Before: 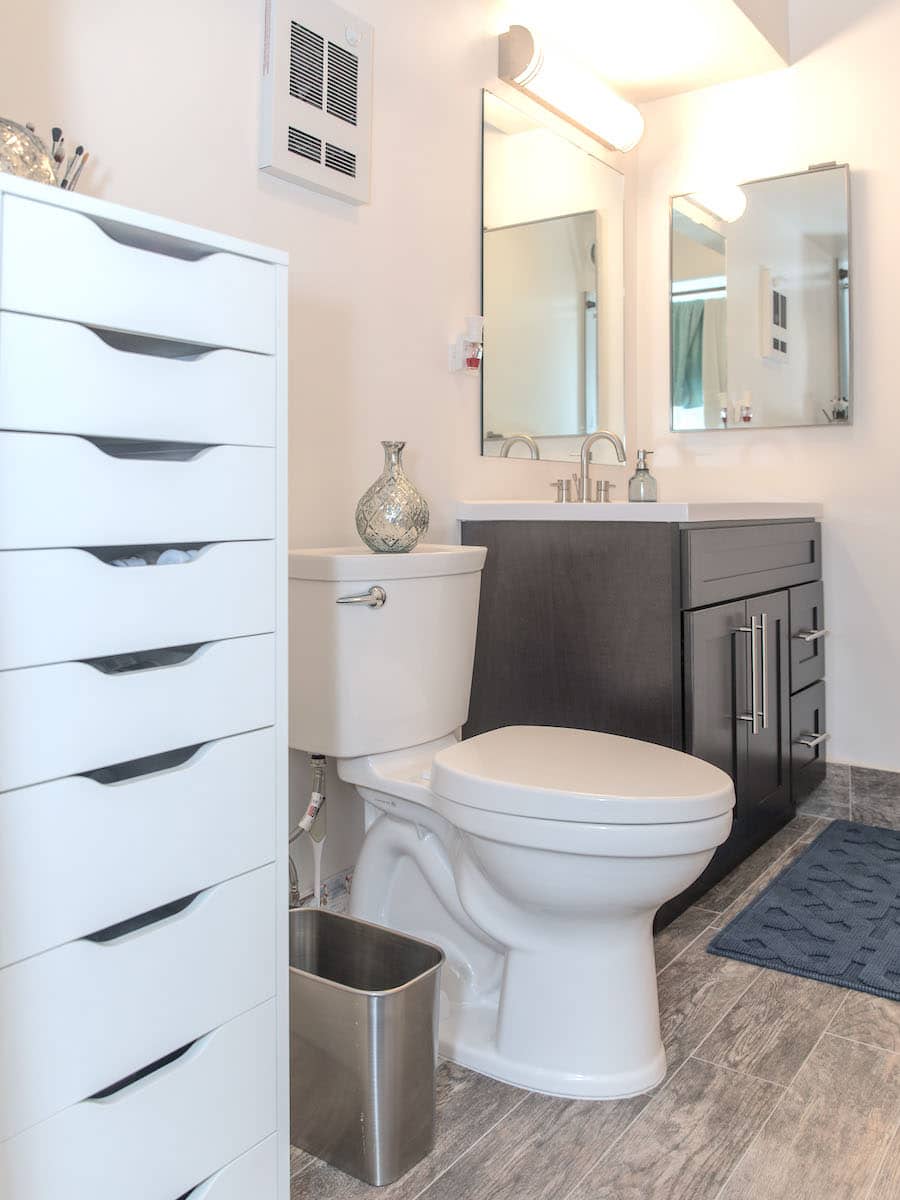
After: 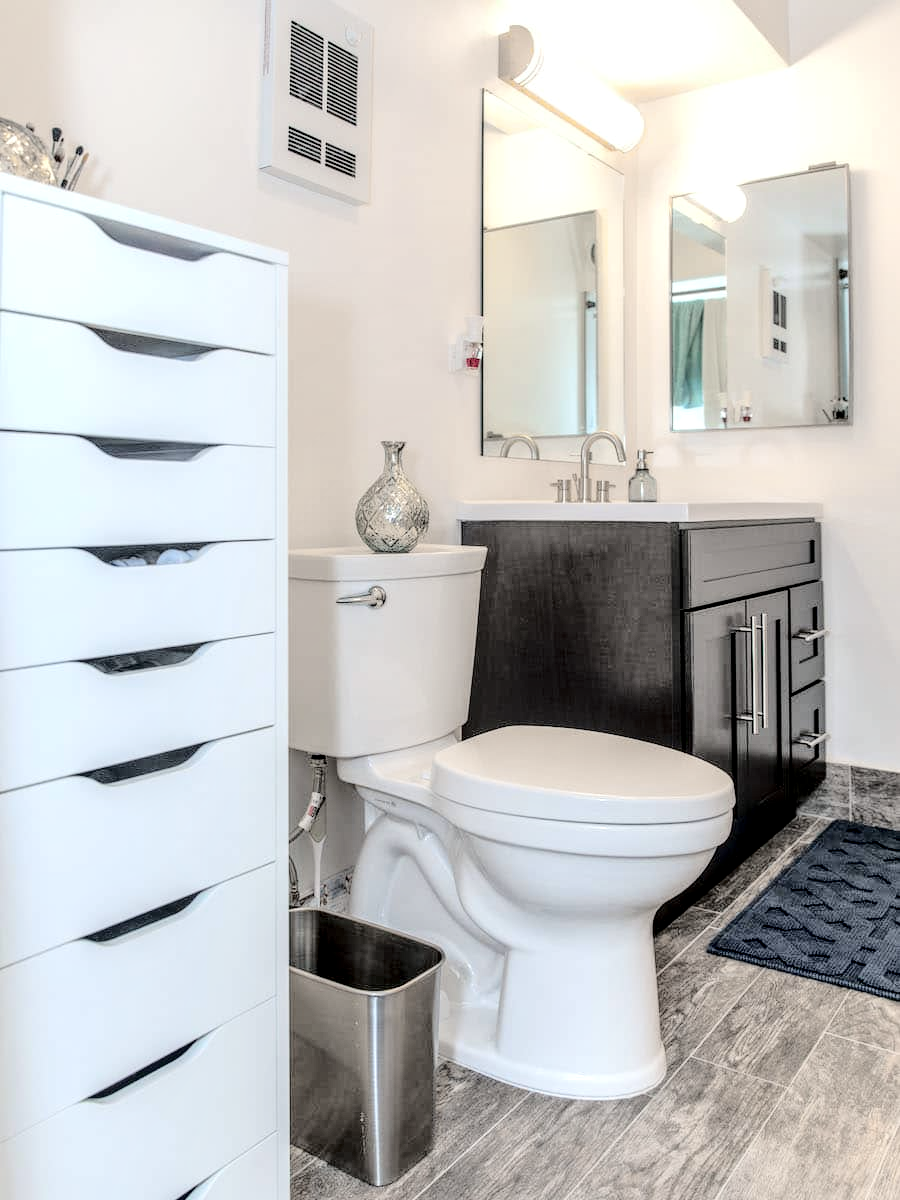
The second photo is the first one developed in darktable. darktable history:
contrast brightness saturation: saturation 0.1
local contrast: highlights 60%, shadows 60%, detail 160%
tone curve: curves: ch0 [(0, 0) (0.094, 0.039) (0.243, 0.155) (0.411, 0.482) (0.479, 0.583) (0.654, 0.742) (0.793, 0.851) (0.994, 0.974)]; ch1 [(0, 0) (0.161, 0.092) (0.35, 0.33) (0.392, 0.392) (0.456, 0.456) (0.505, 0.502) (0.537, 0.518) (0.553, 0.53) (0.573, 0.569) (0.718, 0.718) (1, 1)]; ch2 [(0, 0) (0.346, 0.362) (0.411, 0.412) (0.502, 0.502) (0.531, 0.521) (0.576, 0.553) (0.615, 0.621) (1, 1)], color space Lab, independent channels, preserve colors none
